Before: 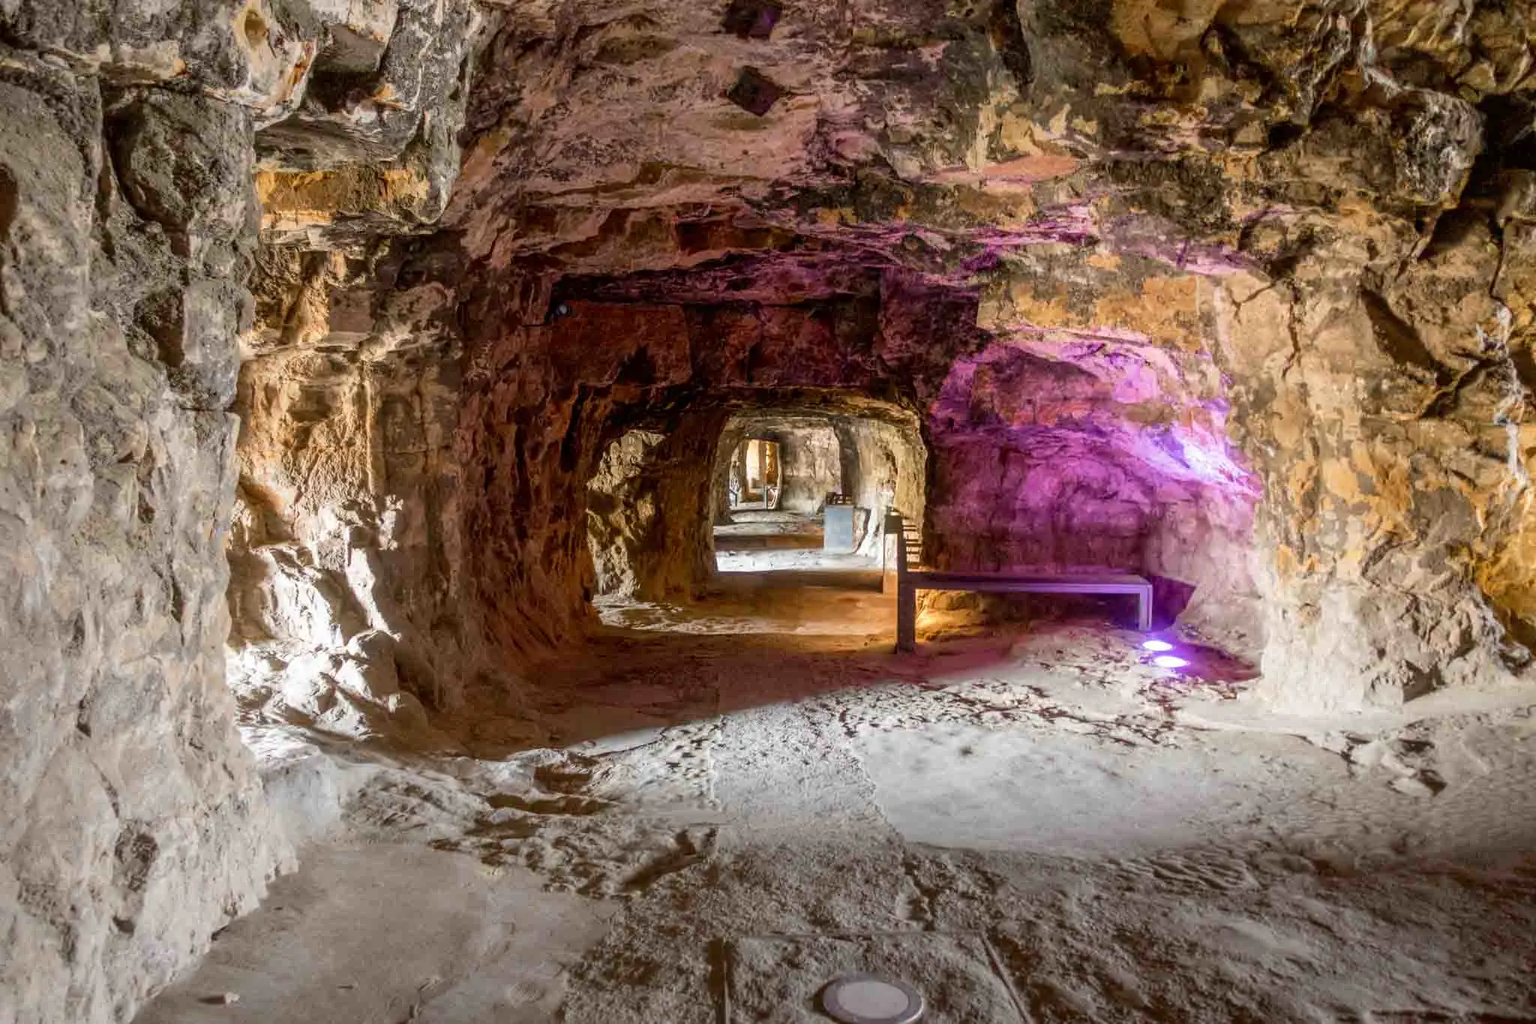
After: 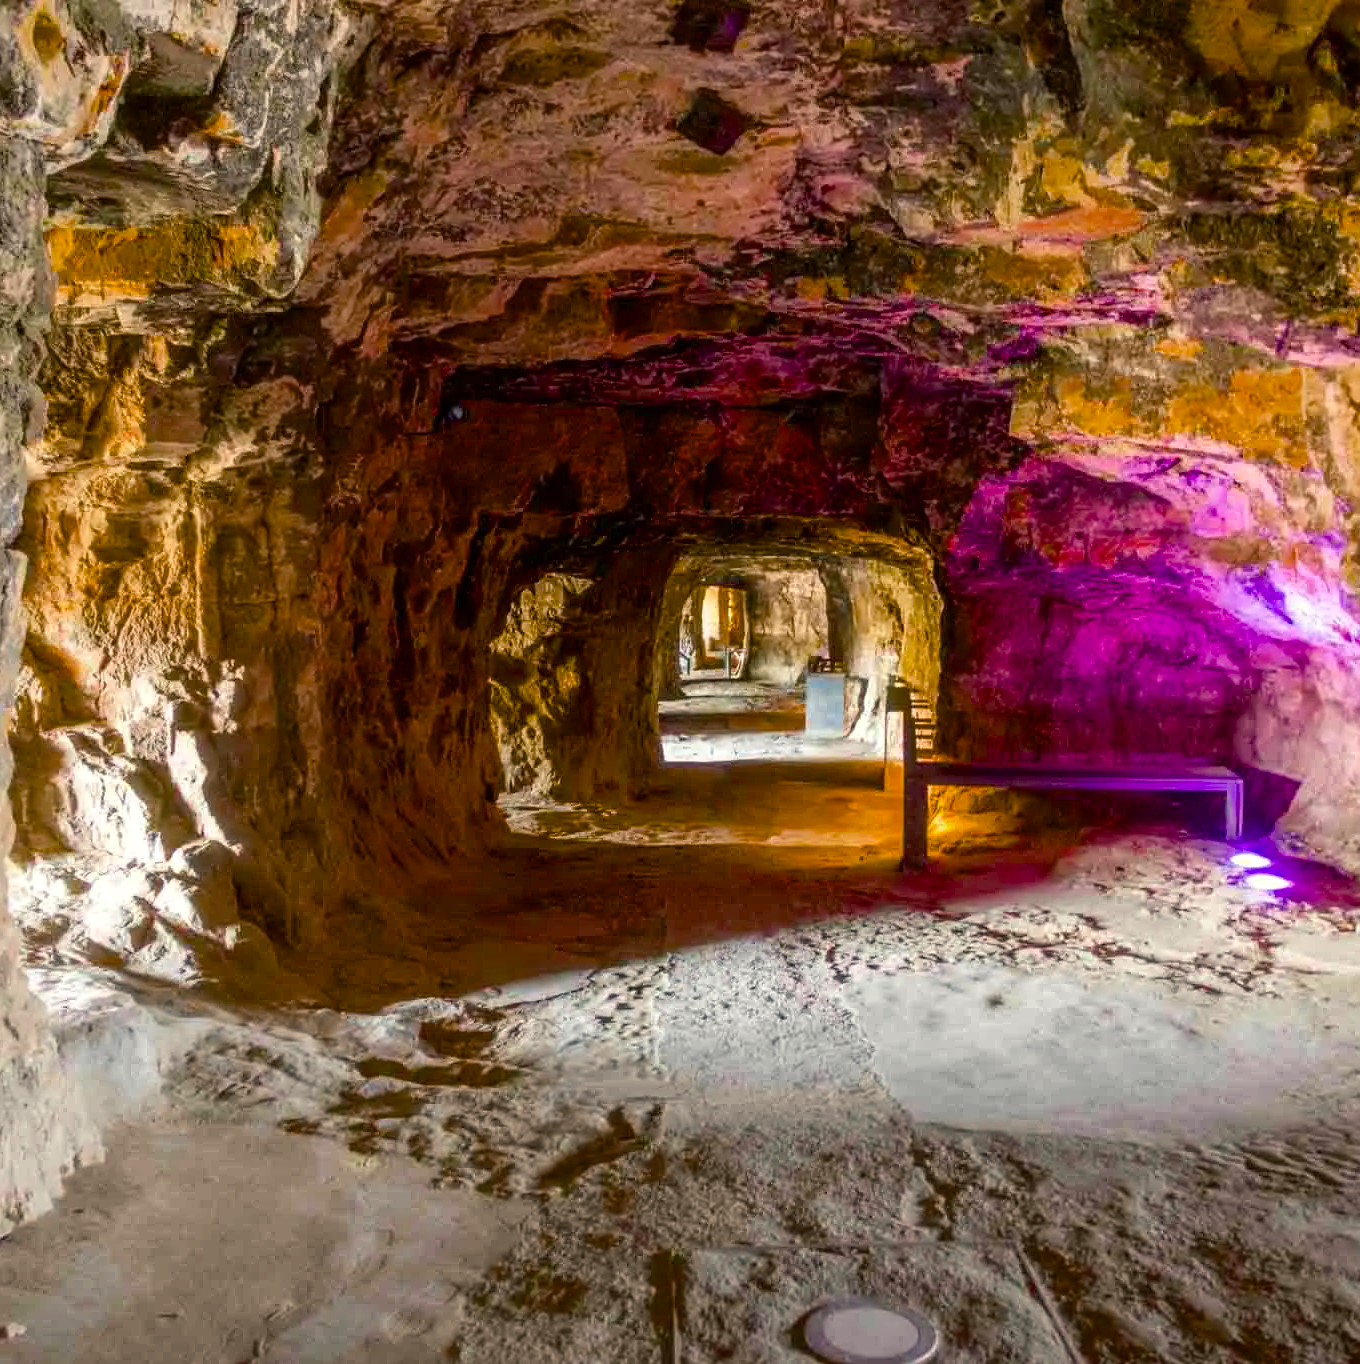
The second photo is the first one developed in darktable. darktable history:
crop and rotate: left 14.327%, right 19.237%
color balance rgb: shadows lift › chroma 2.001%, shadows lift › hue 217.66°, power › hue 206.83°, highlights gain › luminance 6.285%, highlights gain › chroma 1.273%, highlights gain › hue 88.14°, linear chroma grading › shadows 10.032%, linear chroma grading › highlights 9.396%, linear chroma grading › global chroma 15.626%, linear chroma grading › mid-tones 14.74%, perceptual saturation grading › global saturation 17.168%, global vibrance 1.376%, saturation formula JzAzBz (2021)
